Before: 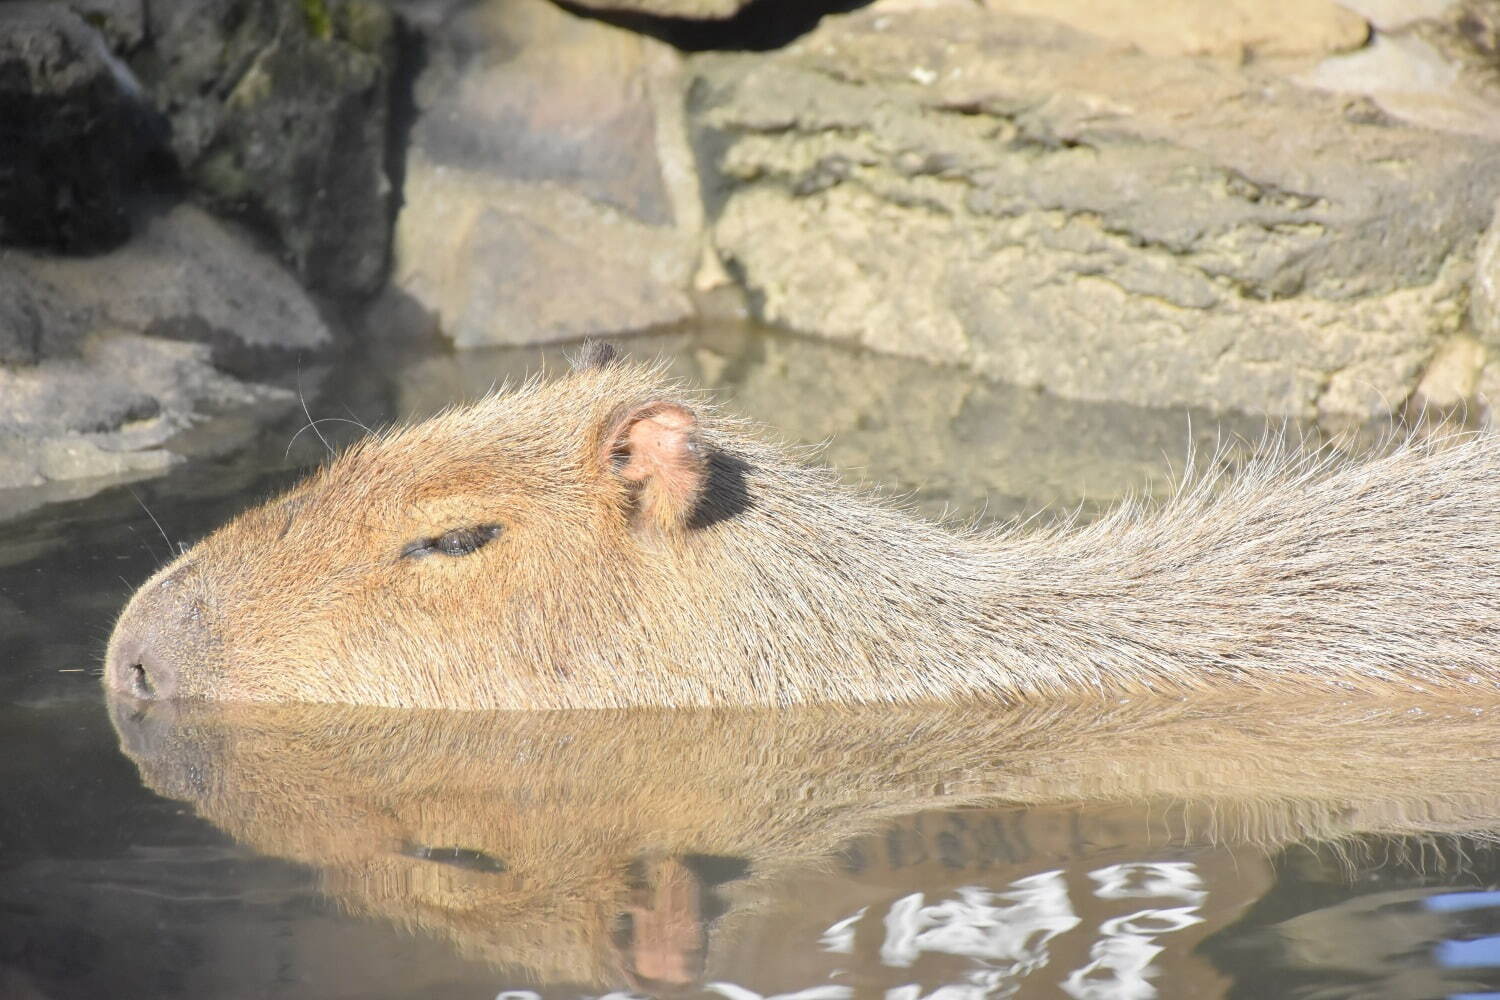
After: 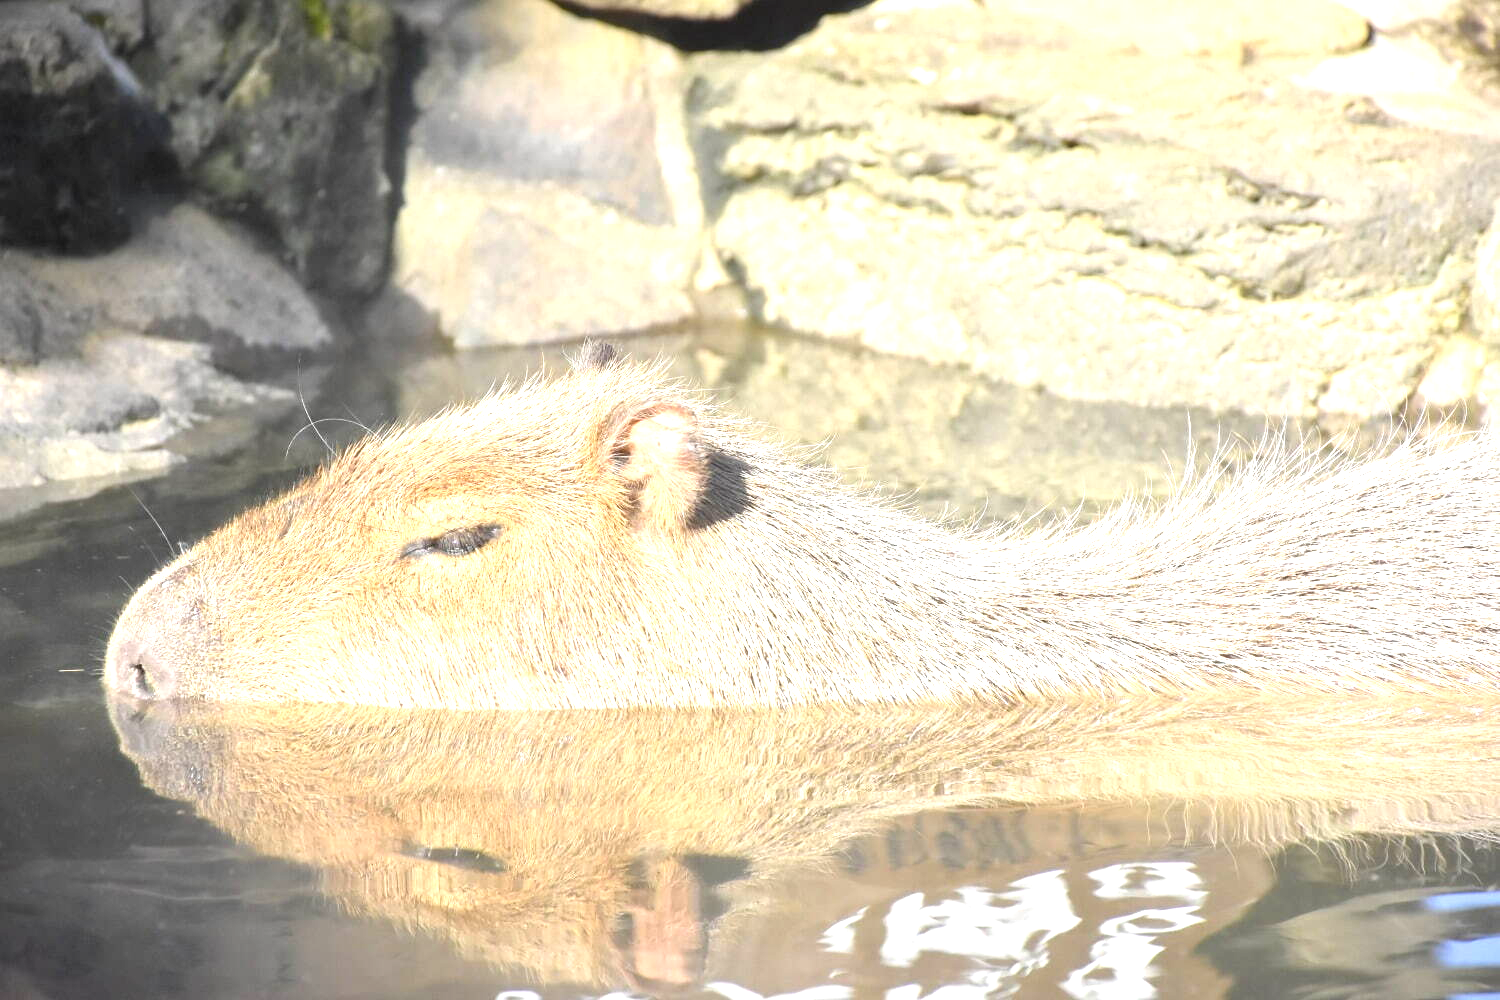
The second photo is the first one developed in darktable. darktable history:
exposure: exposure 1 EV, compensate highlight preservation false
white balance: emerald 1
